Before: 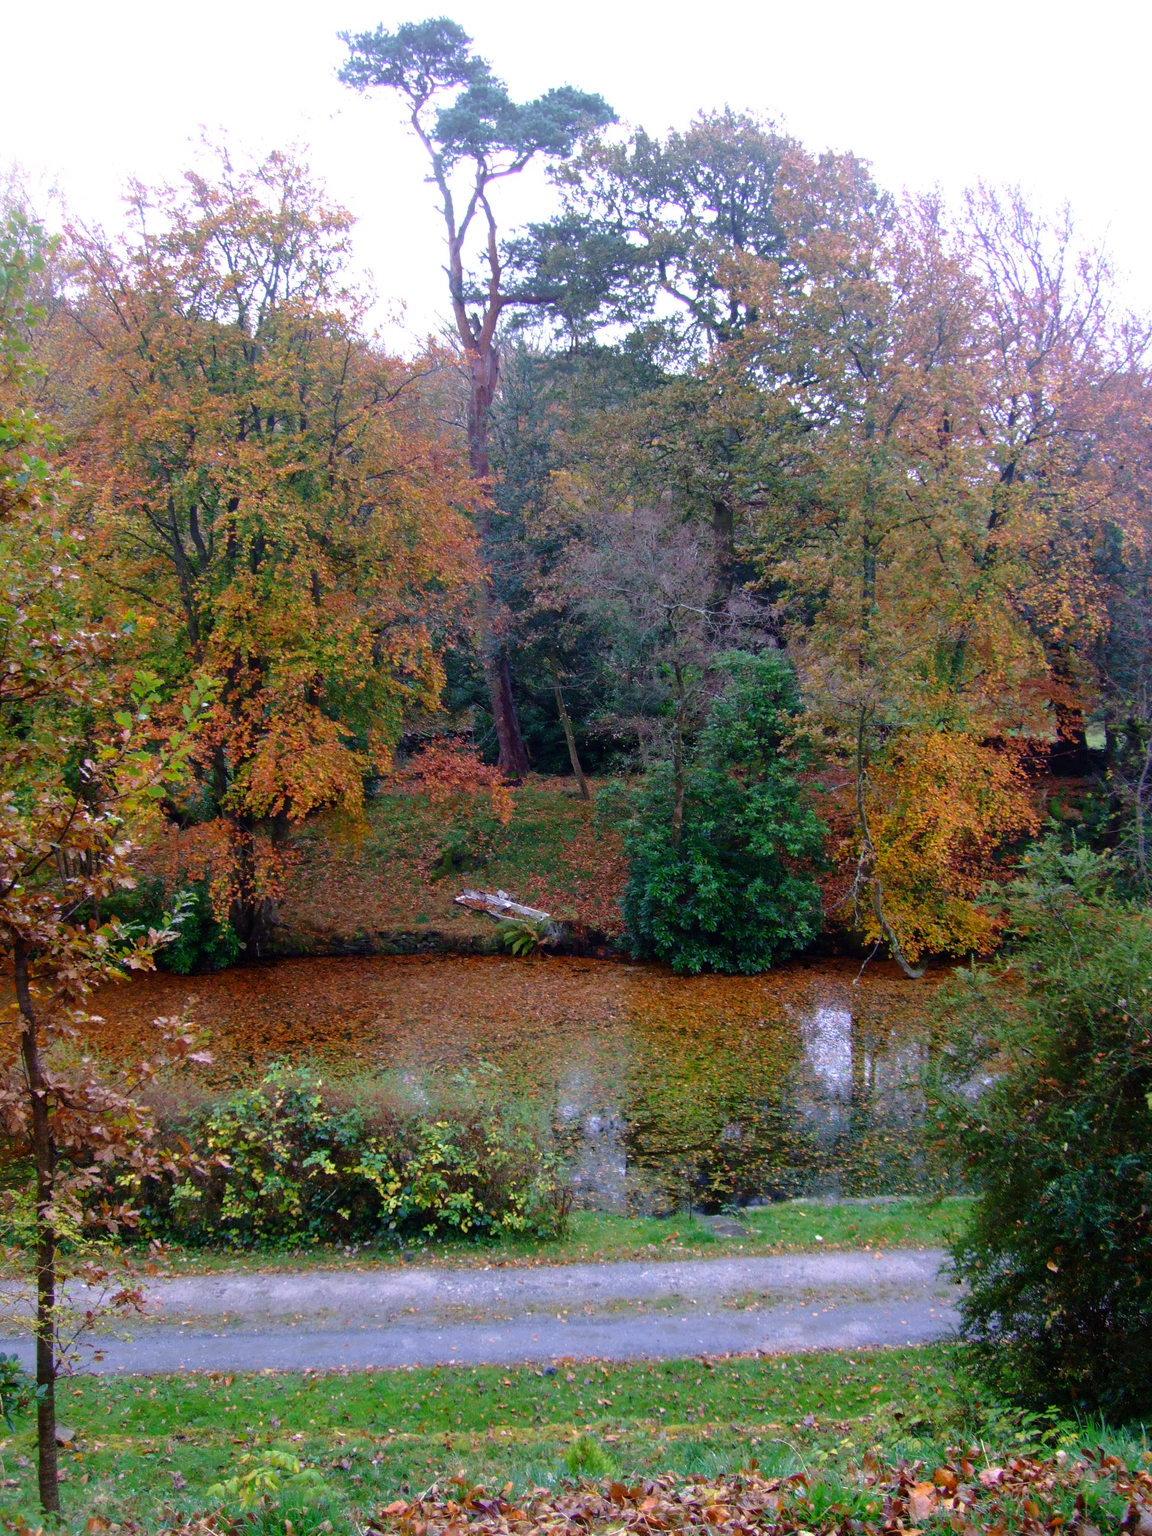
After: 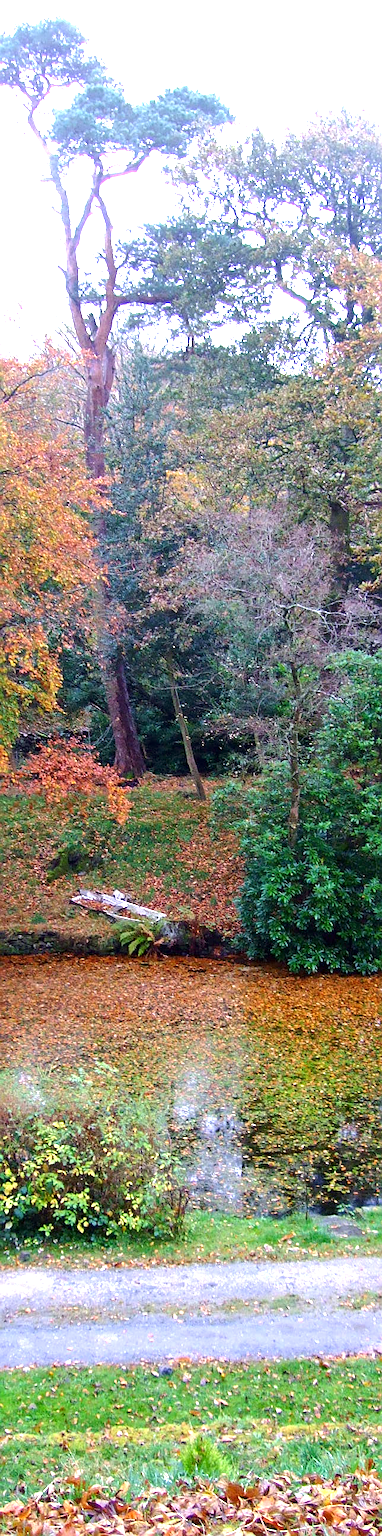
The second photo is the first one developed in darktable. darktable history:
crop: left 33.36%, right 33.36%
local contrast: mode bilateral grid, contrast 20, coarseness 50, detail 120%, midtone range 0.2
sharpen: on, module defaults
exposure: exposure 1.089 EV, compensate highlight preservation false
